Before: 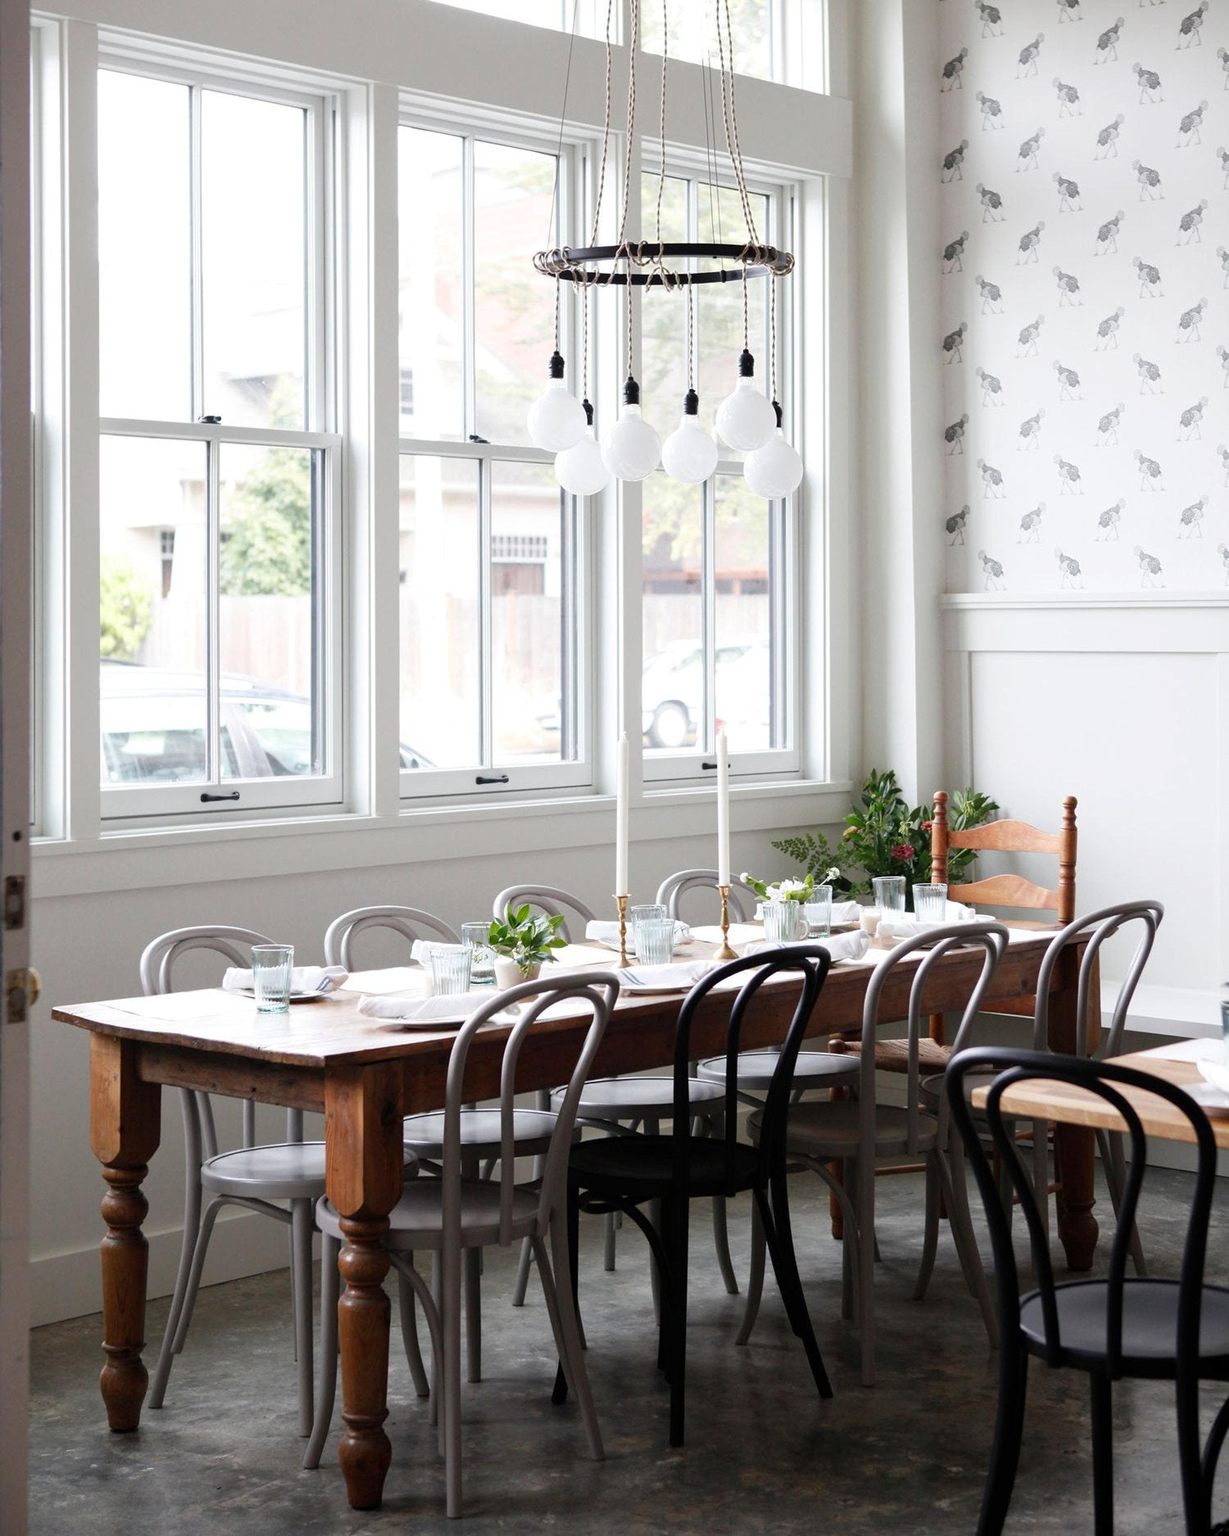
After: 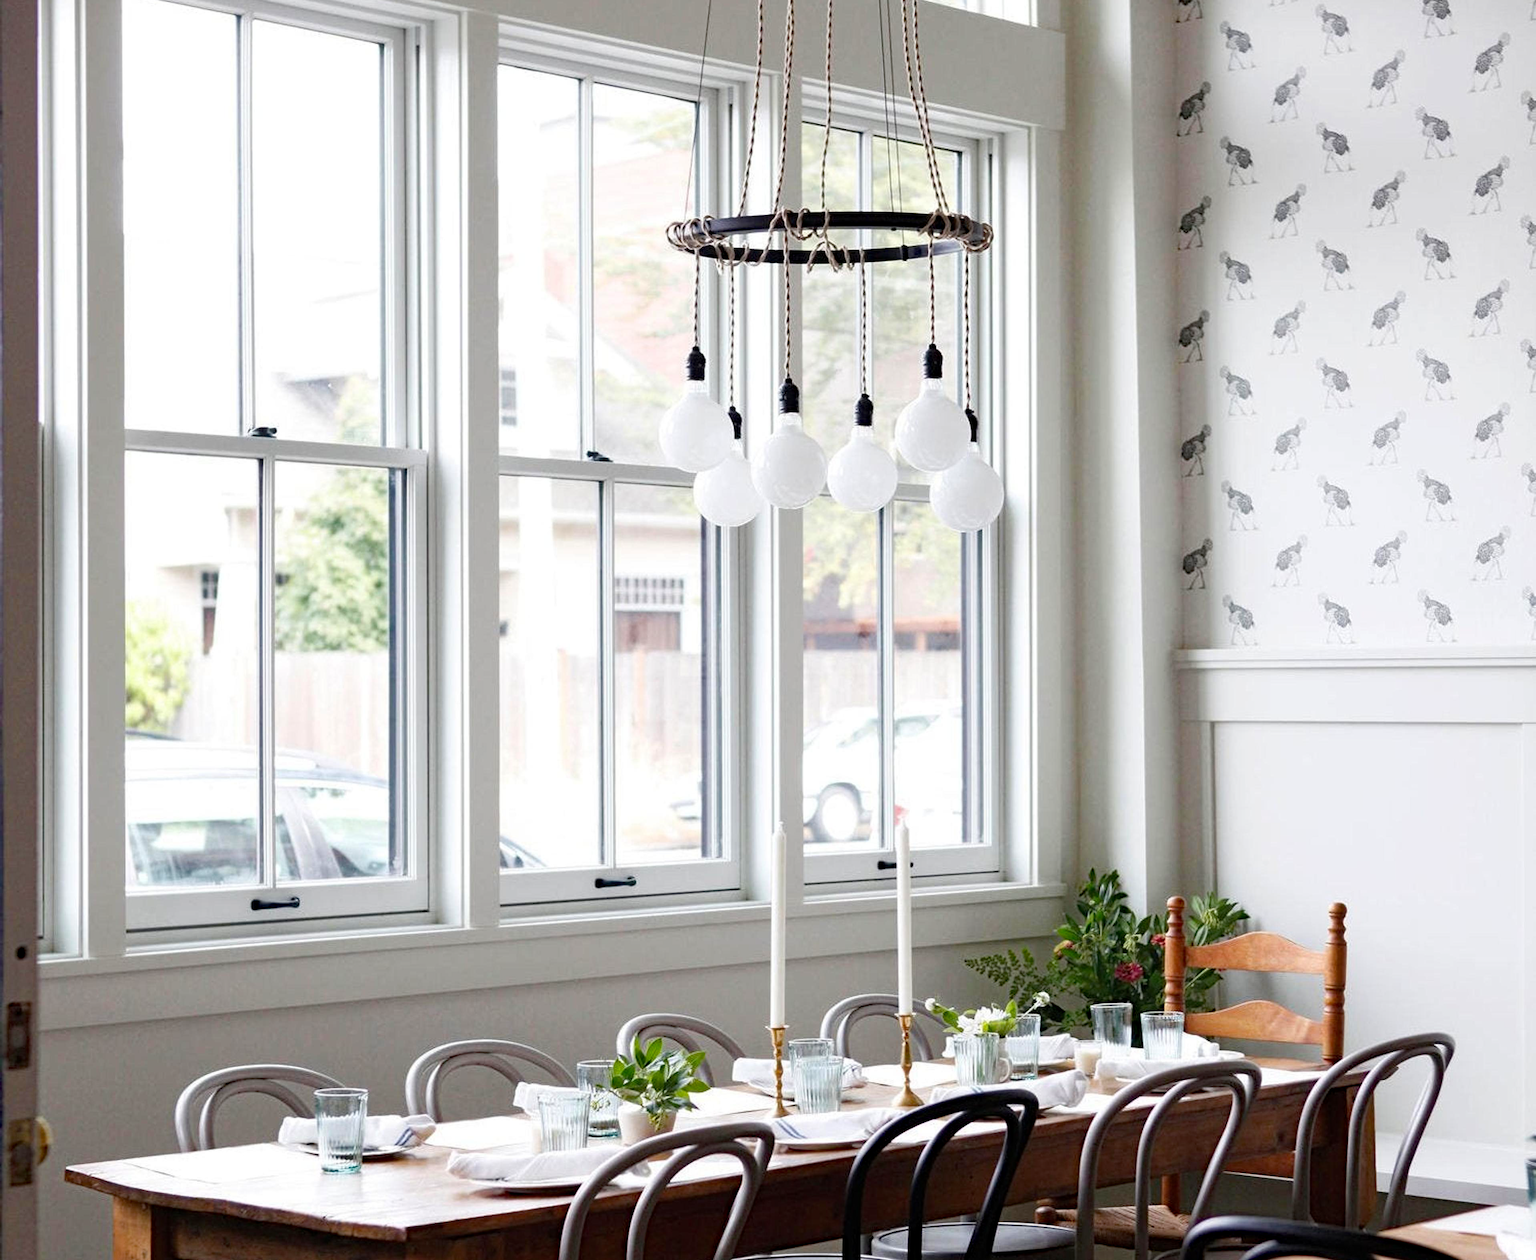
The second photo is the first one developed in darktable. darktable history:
crop and rotate: top 4.848%, bottom 29.503%
haze removal: strength 0.5, distance 0.43, compatibility mode true, adaptive false
color balance: mode lift, gamma, gain (sRGB)
